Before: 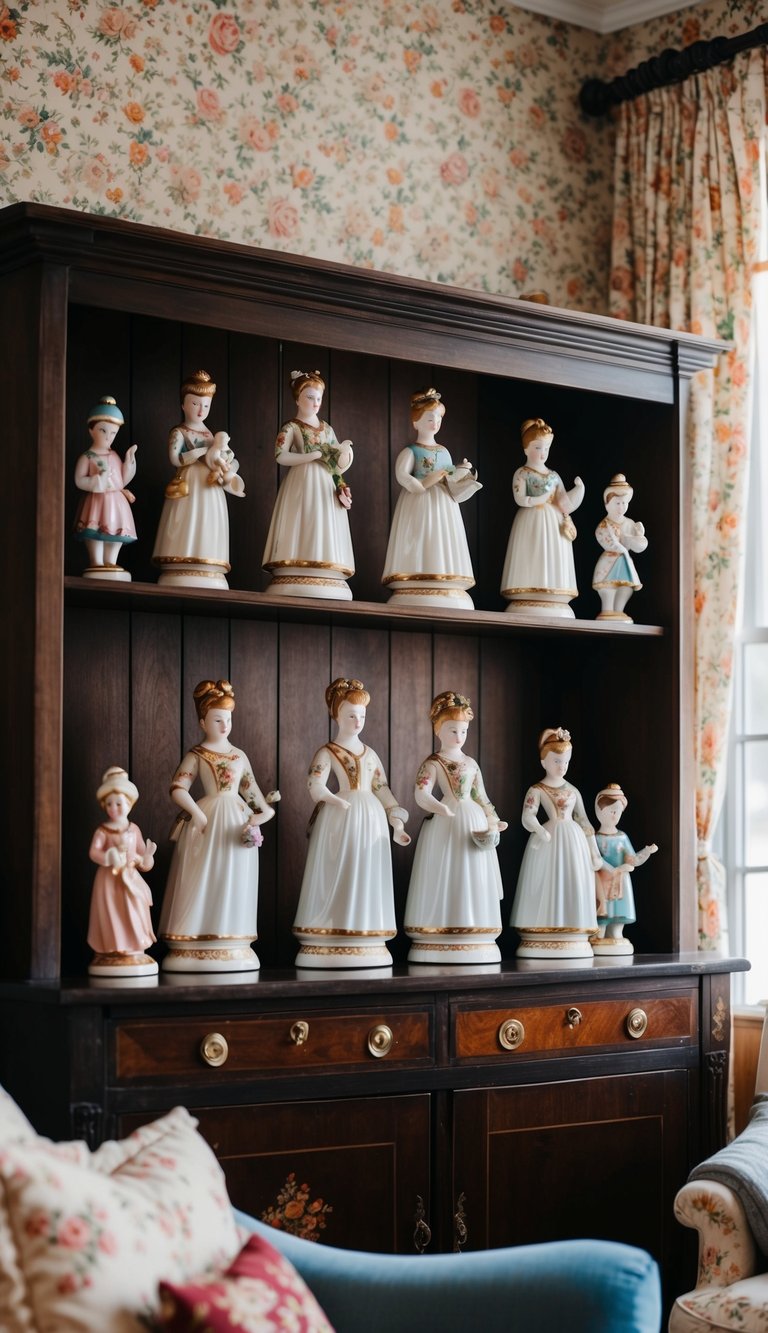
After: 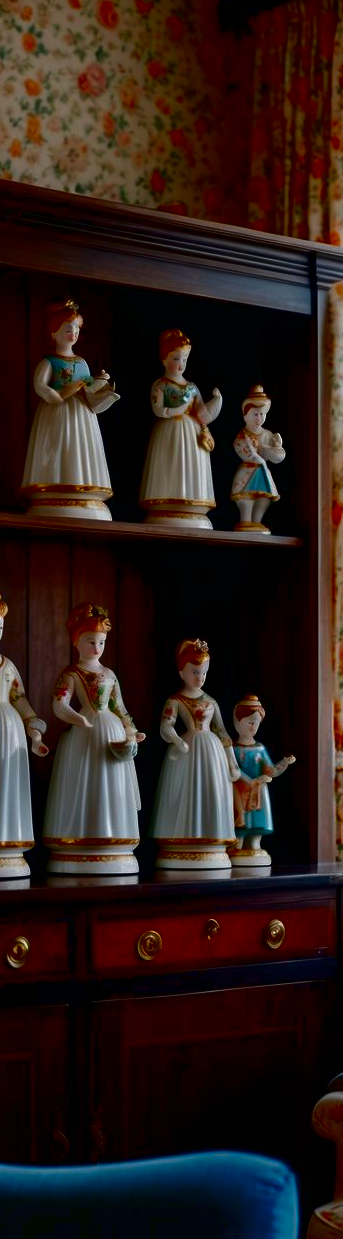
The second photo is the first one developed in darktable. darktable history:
crop: left 47.234%, top 6.692%, right 8.093%
contrast brightness saturation: brightness -0.99, saturation 0.998
